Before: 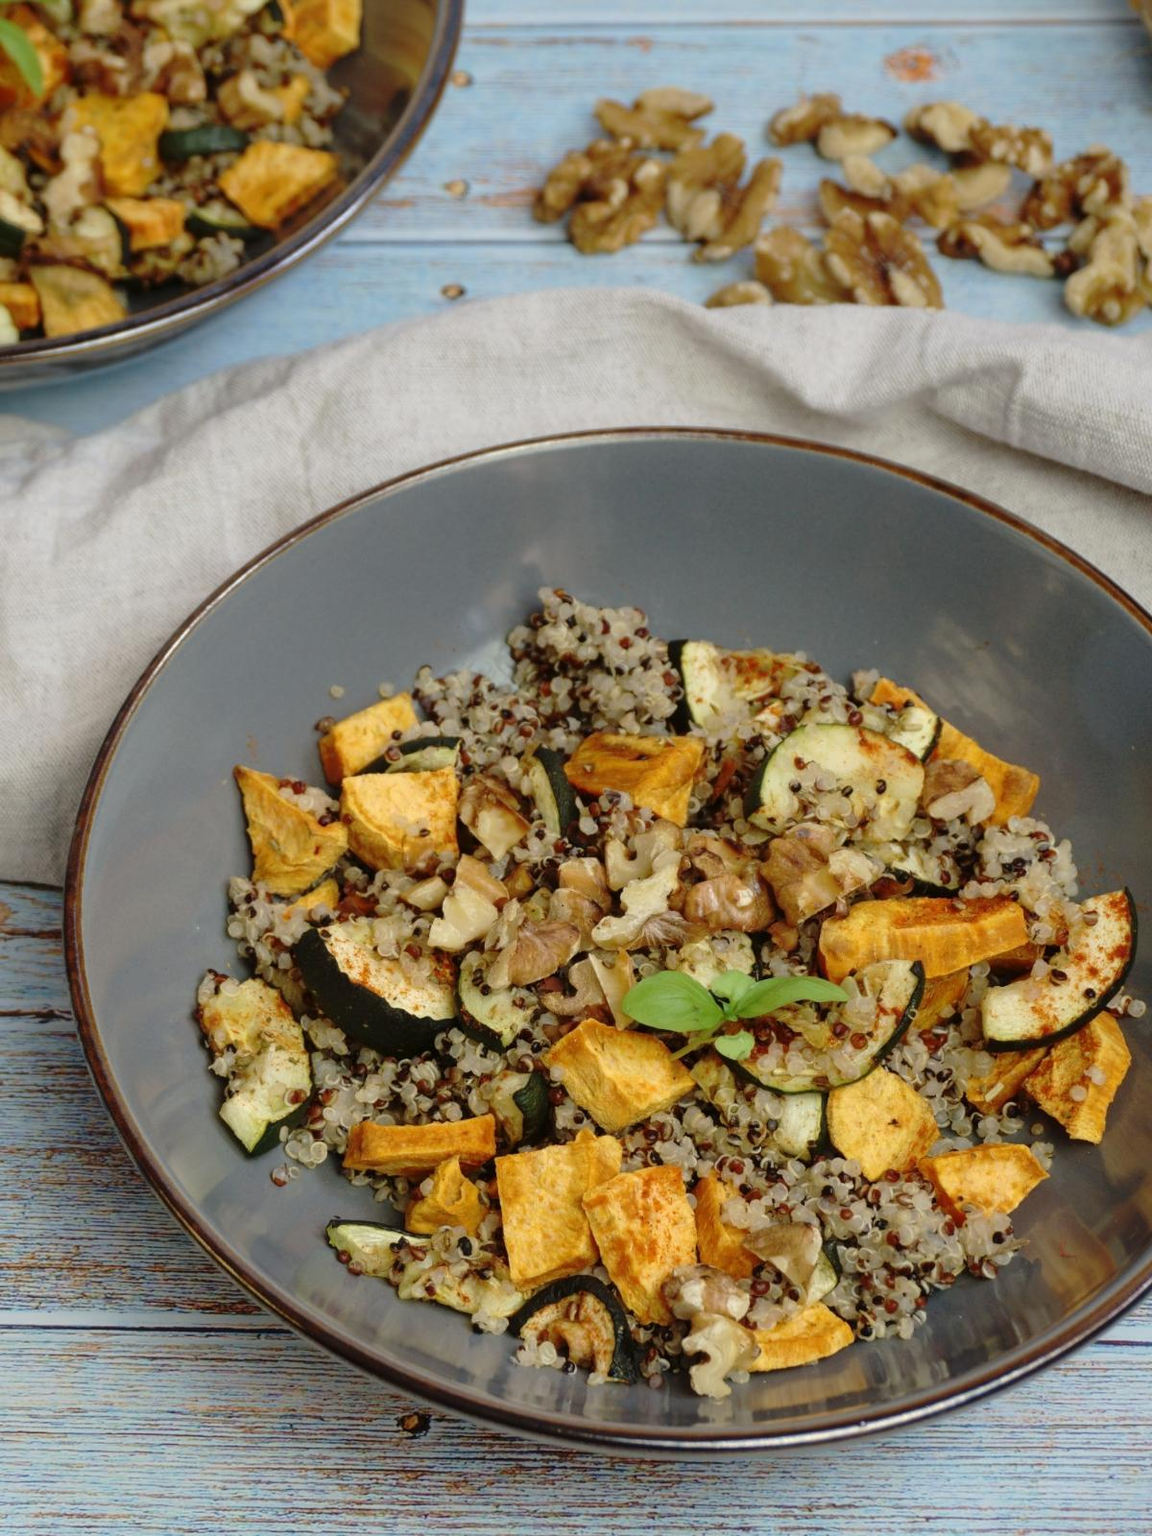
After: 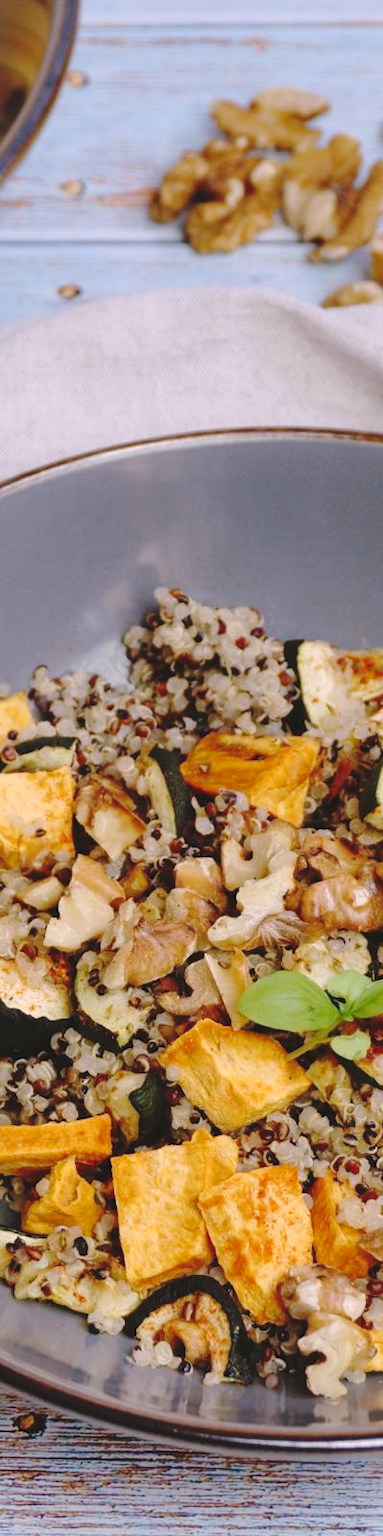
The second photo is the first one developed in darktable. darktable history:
tone curve: curves: ch0 [(0, 0) (0.003, 0.068) (0.011, 0.079) (0.025, 0.092) (0.044, 0.107) (0.069, 0.121) (0.1, 0.134) (0.136, 0.16) (0.177, 0.198) (0.224, 0.242) (0.277, 0.312) (0.335, 0.384) (0.399, 0.461) (0.468, 0.539) (0.543, 0.622) (0.623, 0.691) (0.709, 0.763) (0.801, 0.833) (0.898, 0.909) (1, 1)], preserve colors none
white balance: red 1.066, blue 1.119
crop: left 33.36%, right 33.36%
